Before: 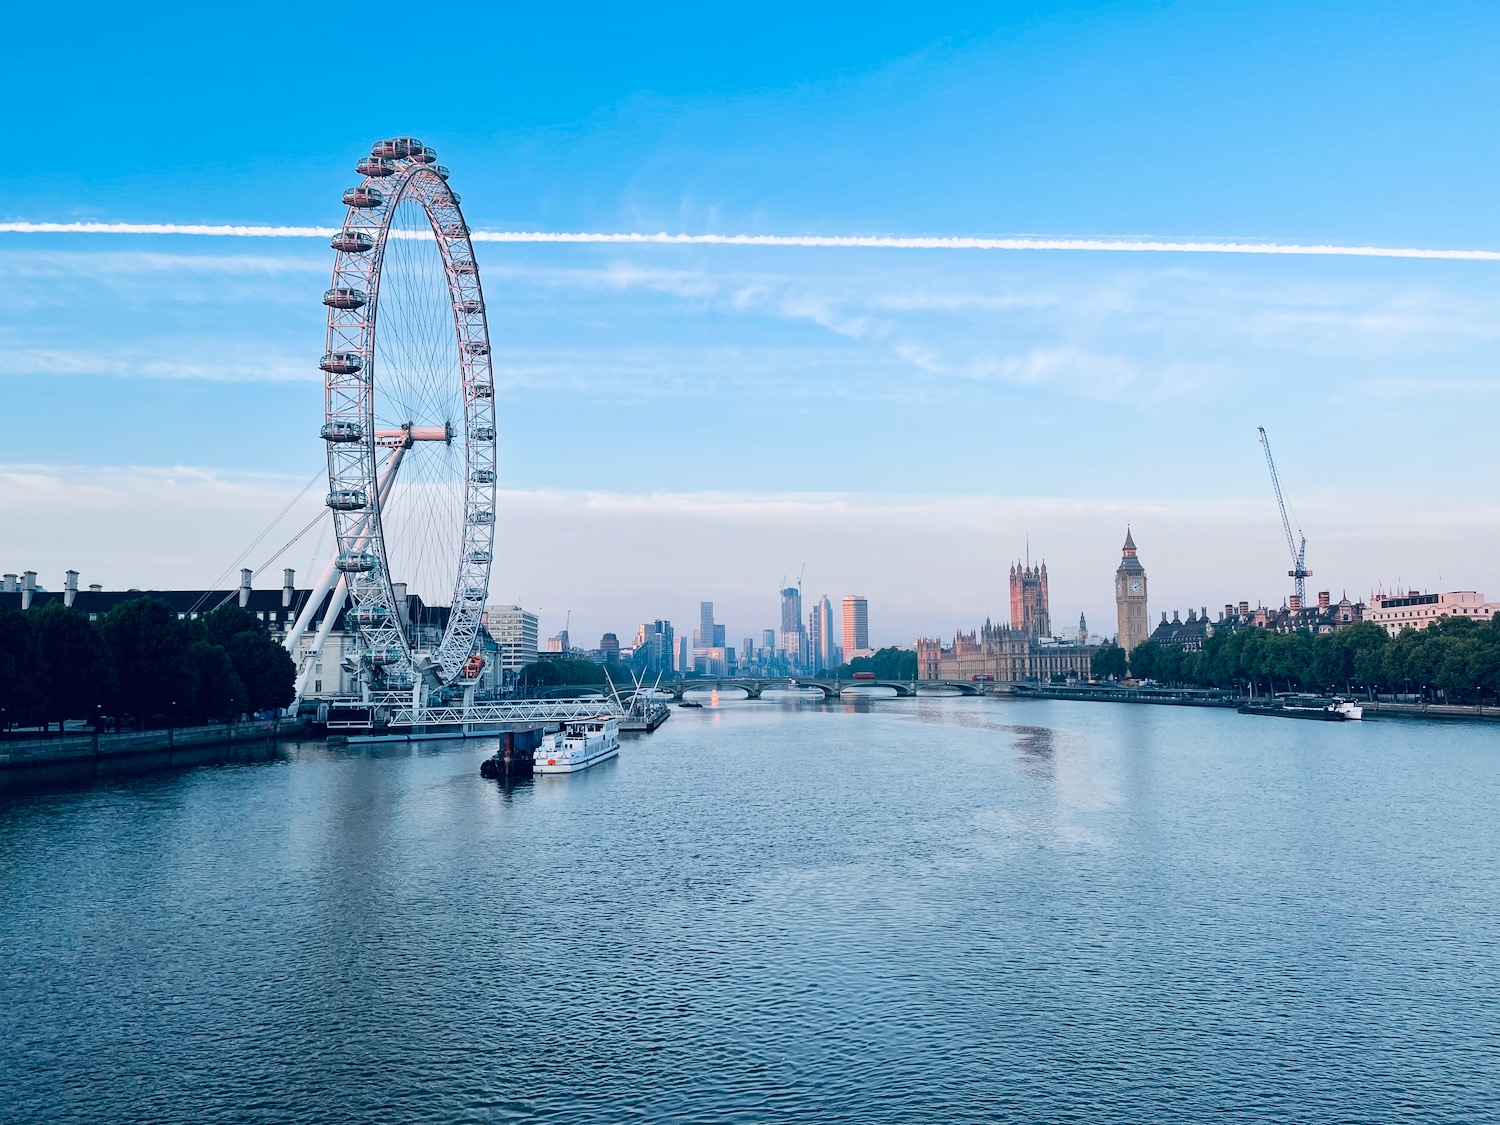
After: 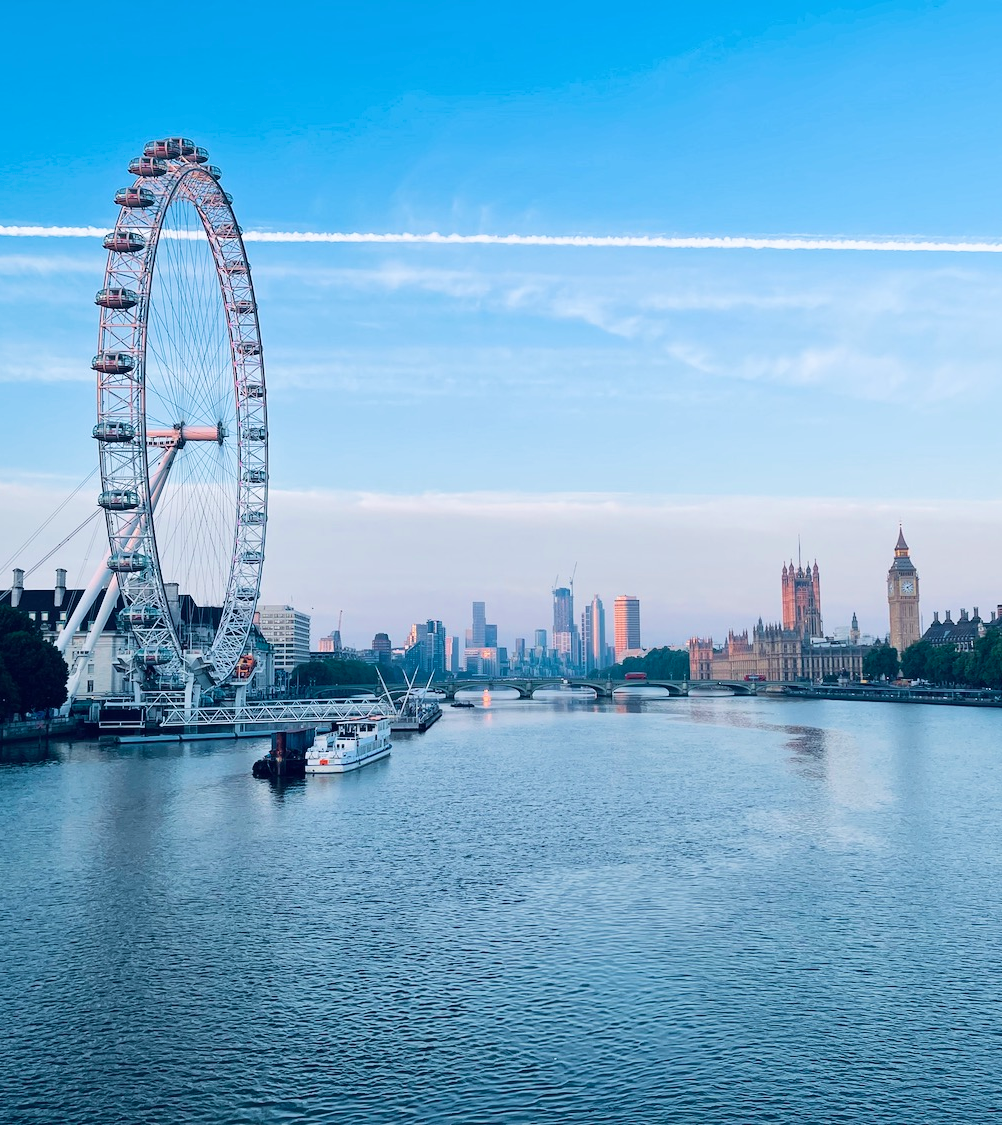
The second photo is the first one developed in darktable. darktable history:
crop and rotate: left 15.252%, right 17.909%
velvia: on, module defaults
color calibration: illuminant same as pipeline (D50), adaptation none (bypass), x 0.332, y 0.335, temperature 5006.92 K
